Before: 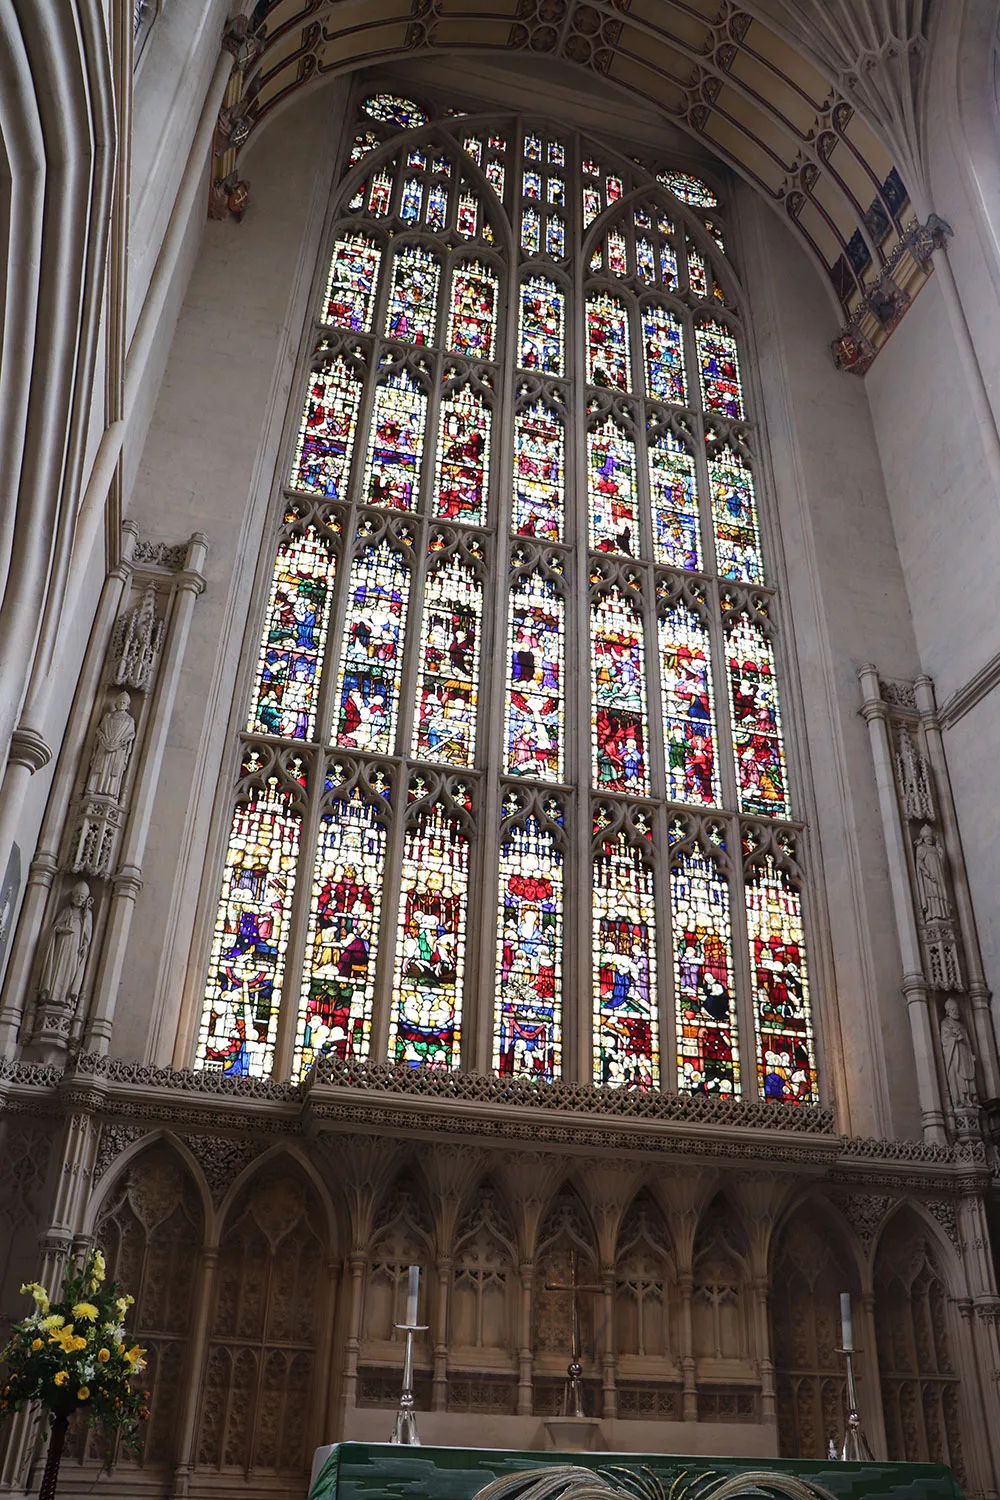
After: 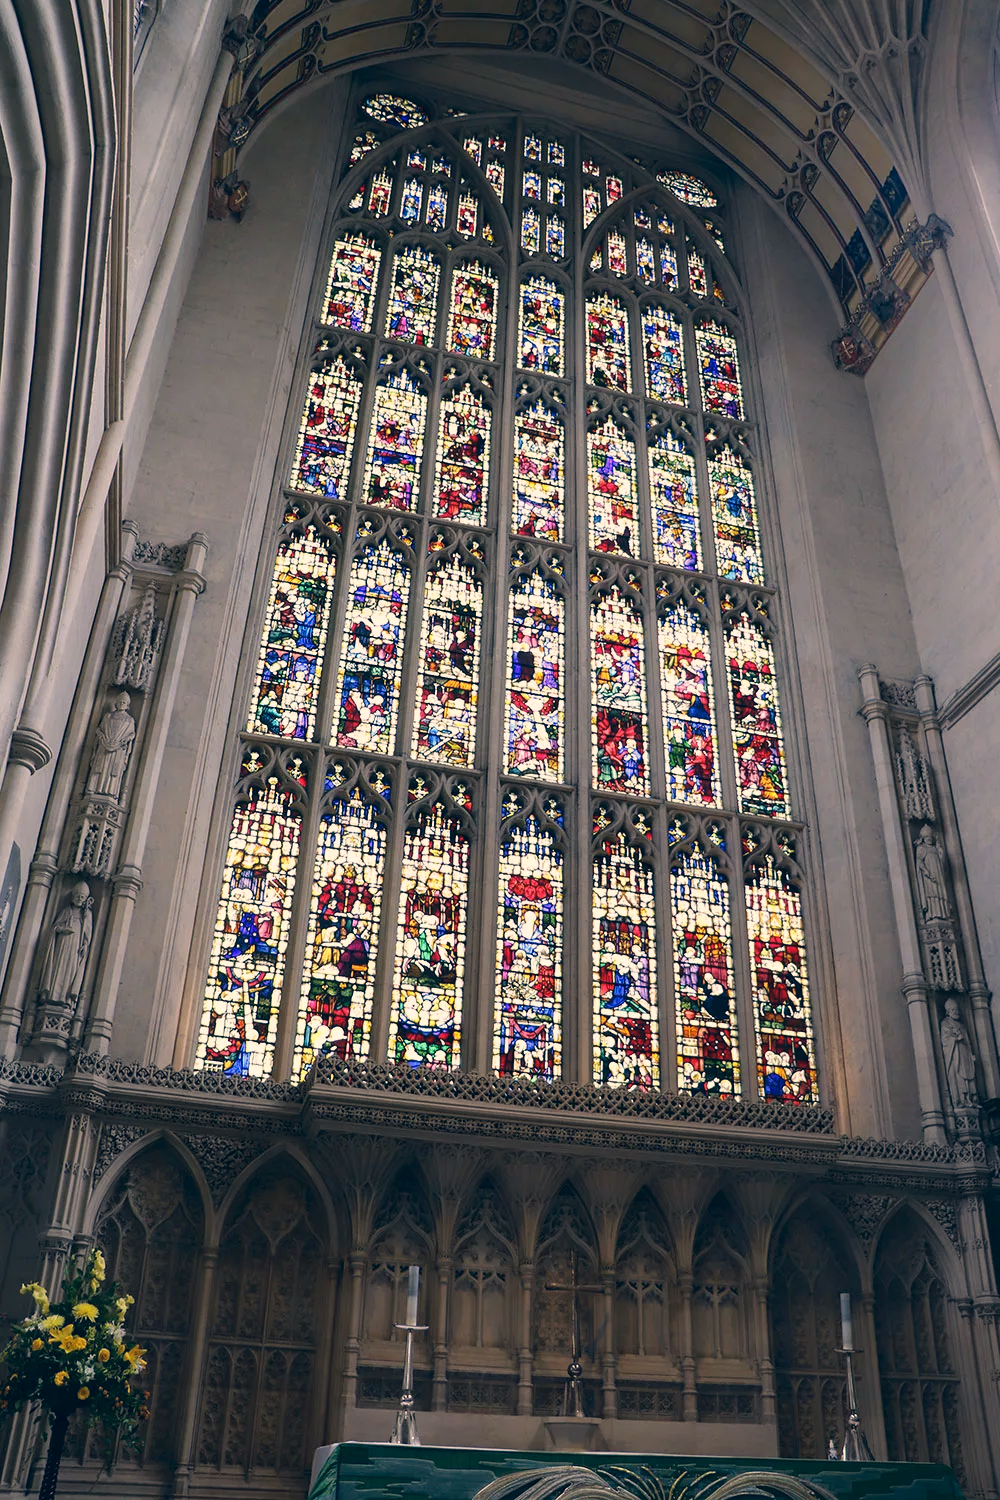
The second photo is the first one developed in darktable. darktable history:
color correction: highlights a* 10.29, highlights b* 14.82, shadows a* -10.25, shadows b* -15.11
